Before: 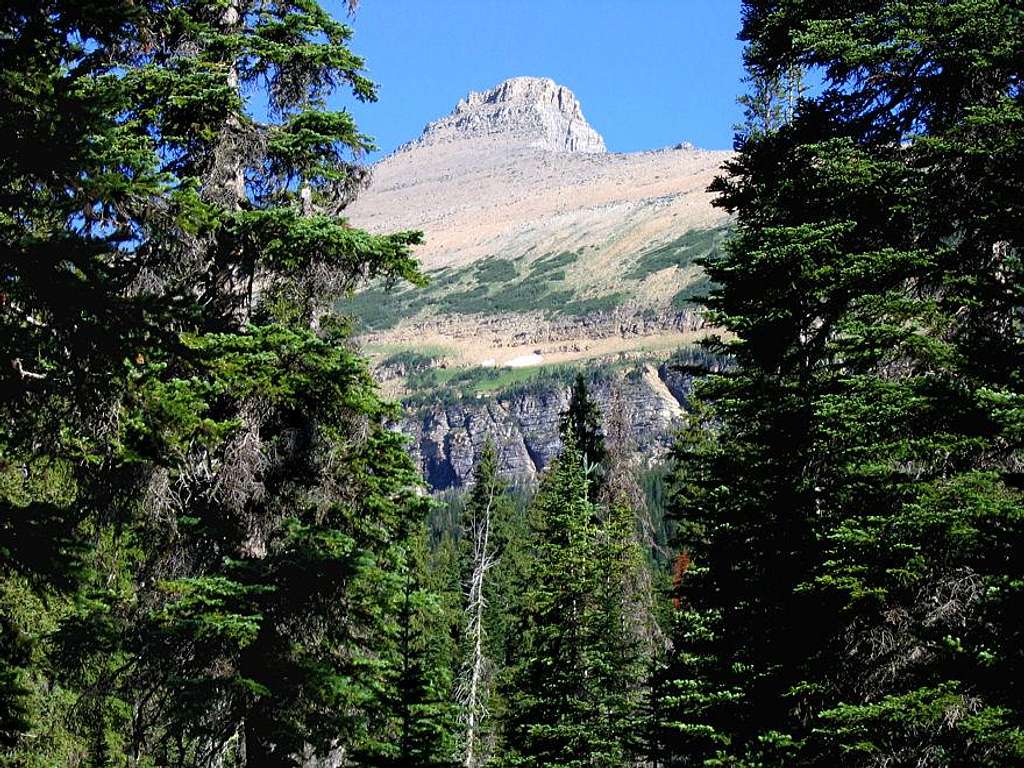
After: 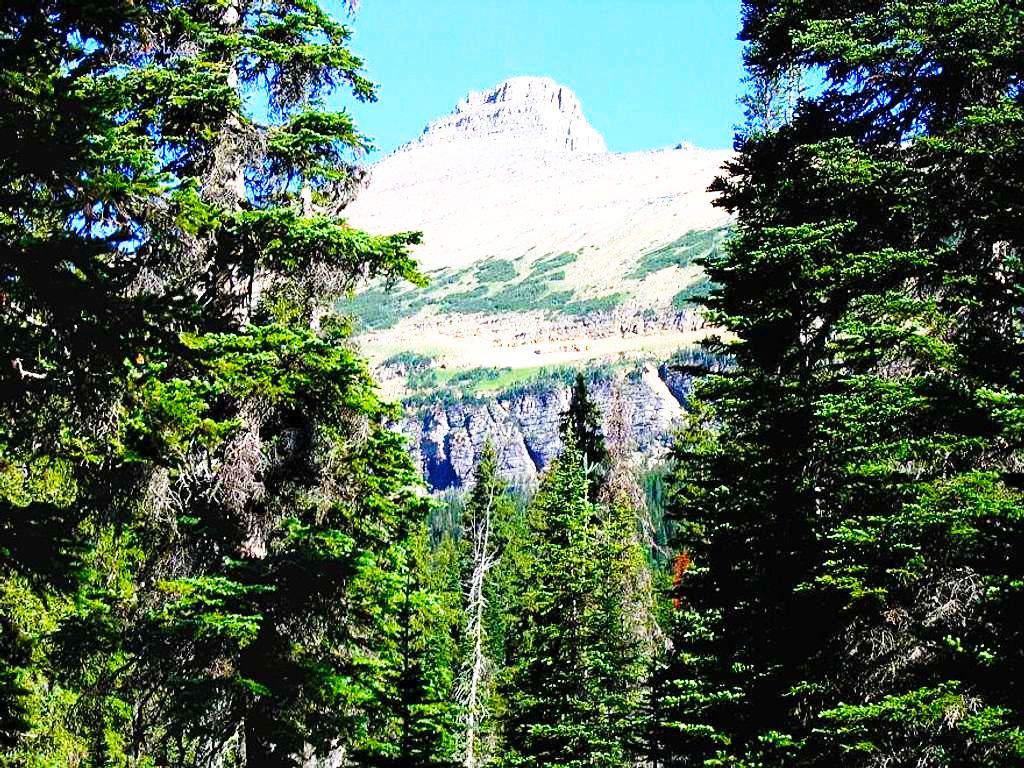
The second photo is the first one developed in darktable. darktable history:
base curve: curves: ch0 [(0, 0) (0.026, 0.03) (0.109, 0.232) (0.351, 0.748) (0.669, 0.968) (1, 1)], preserve colors none
color balance rgb: perceptual saturation grading › global saturation 30.097%, global vibrance 20%
exposure: exposure 0.19 EV, compensate exposure bias true, compensate highlight preservation false
